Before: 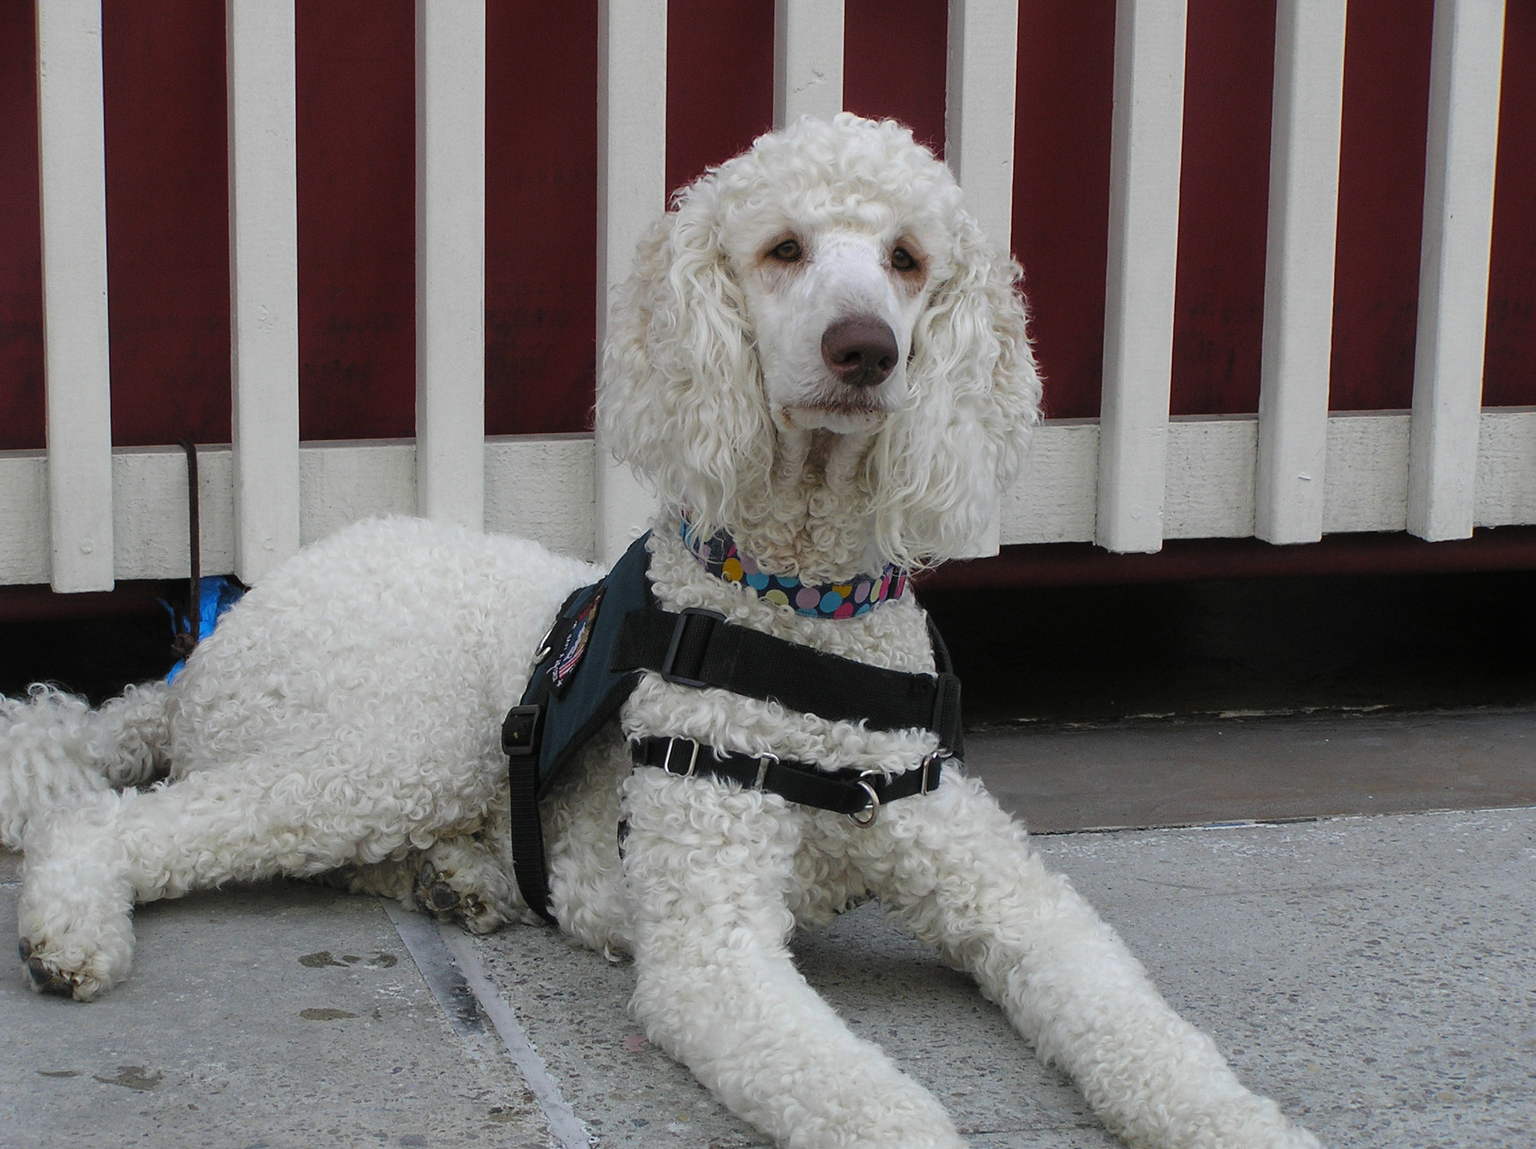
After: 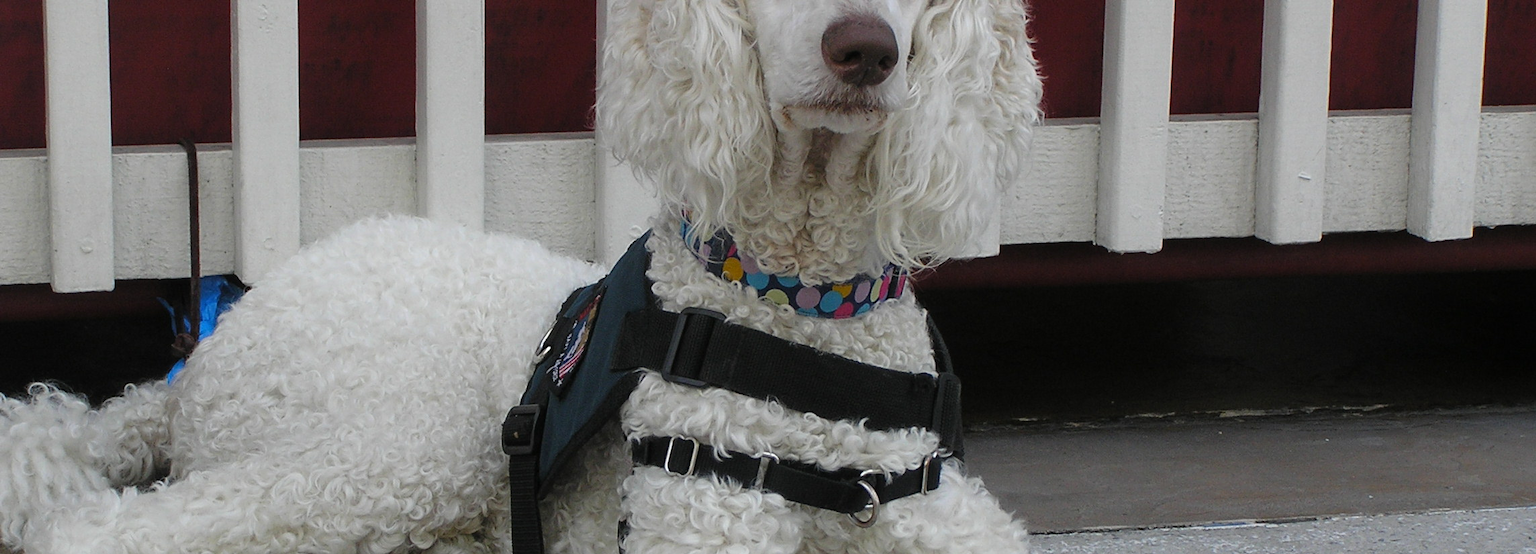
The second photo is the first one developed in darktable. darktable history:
crop and rotate: top 26.257%, bottom 25.479%
